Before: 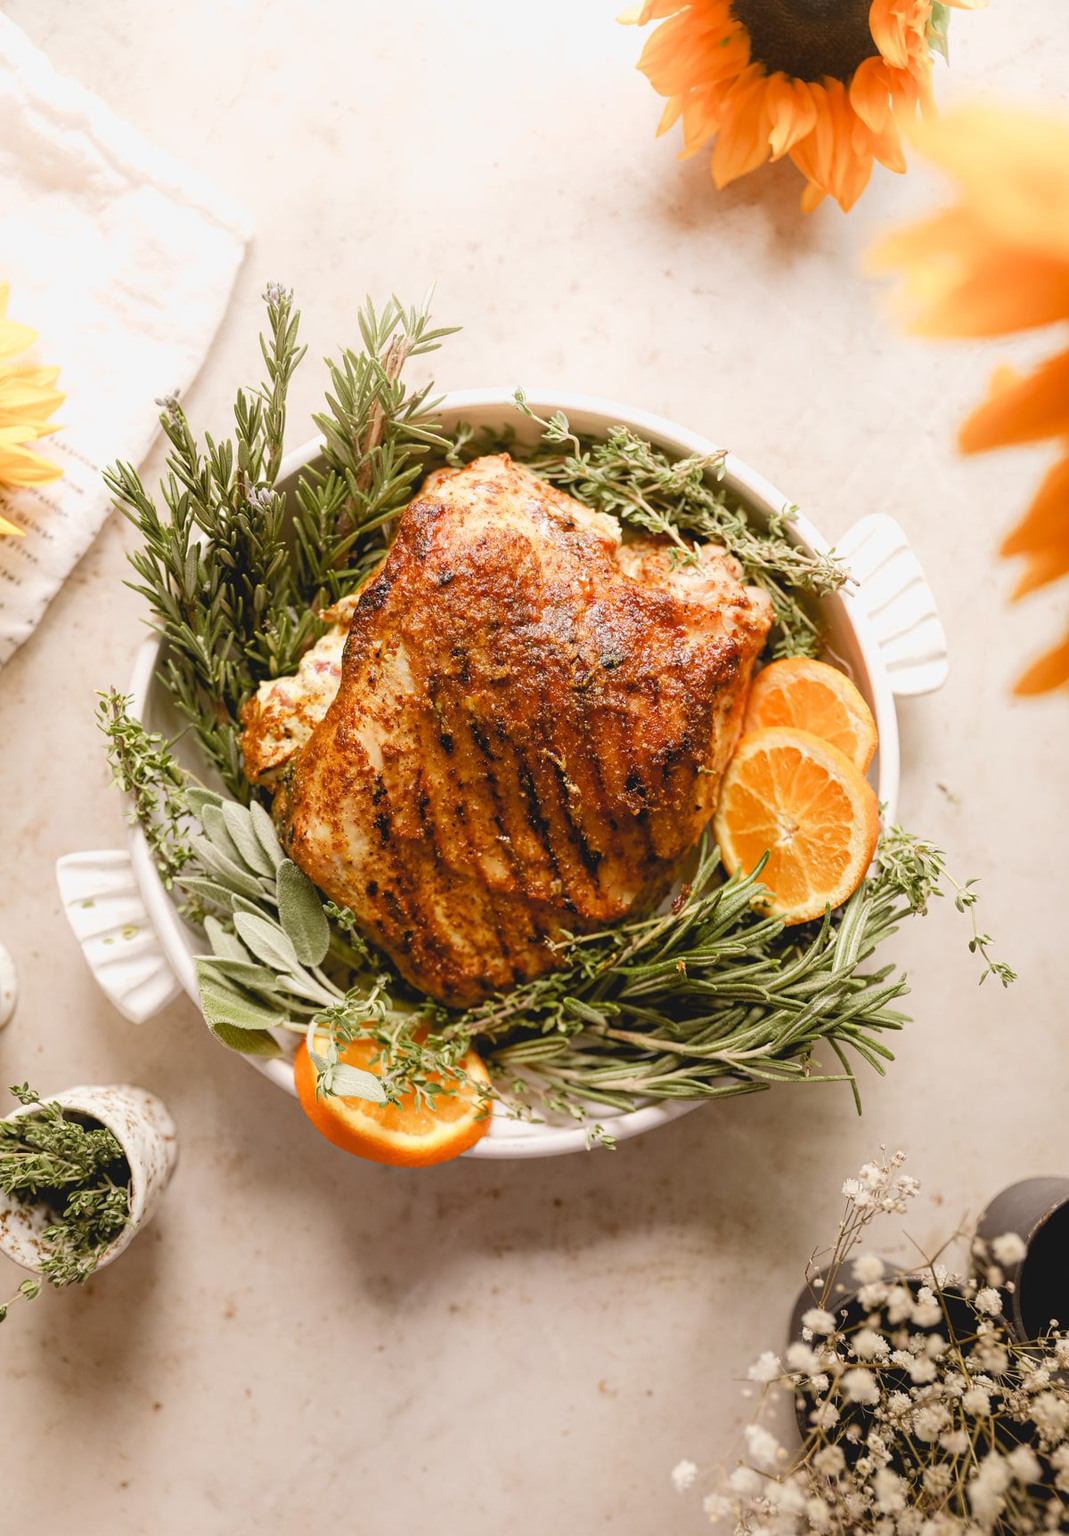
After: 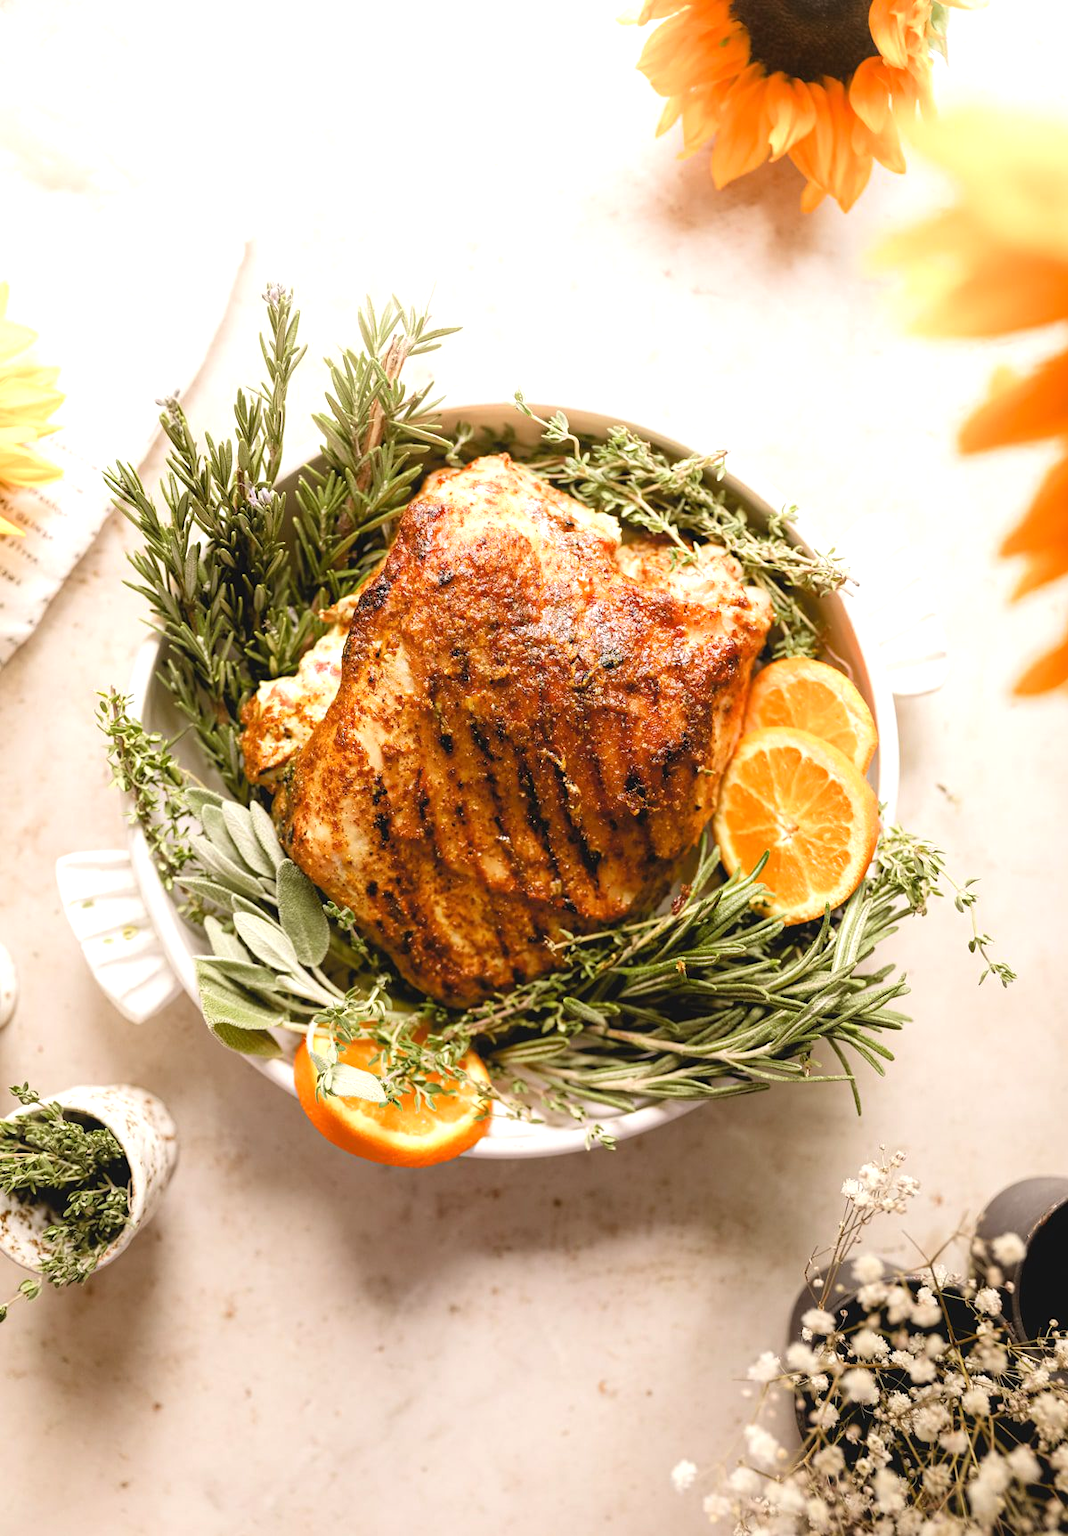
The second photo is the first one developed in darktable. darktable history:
tone equalizer: -8 EV -0.377 EV, -7 EV -0.375 EV, -6 EV -0.319 EV, -5 EV -0.187 EV, -3 EV 0.213 EV, -2 EV 0.348 EV, -1 EV 0.413 EV, +0 EV 0.445 EV
